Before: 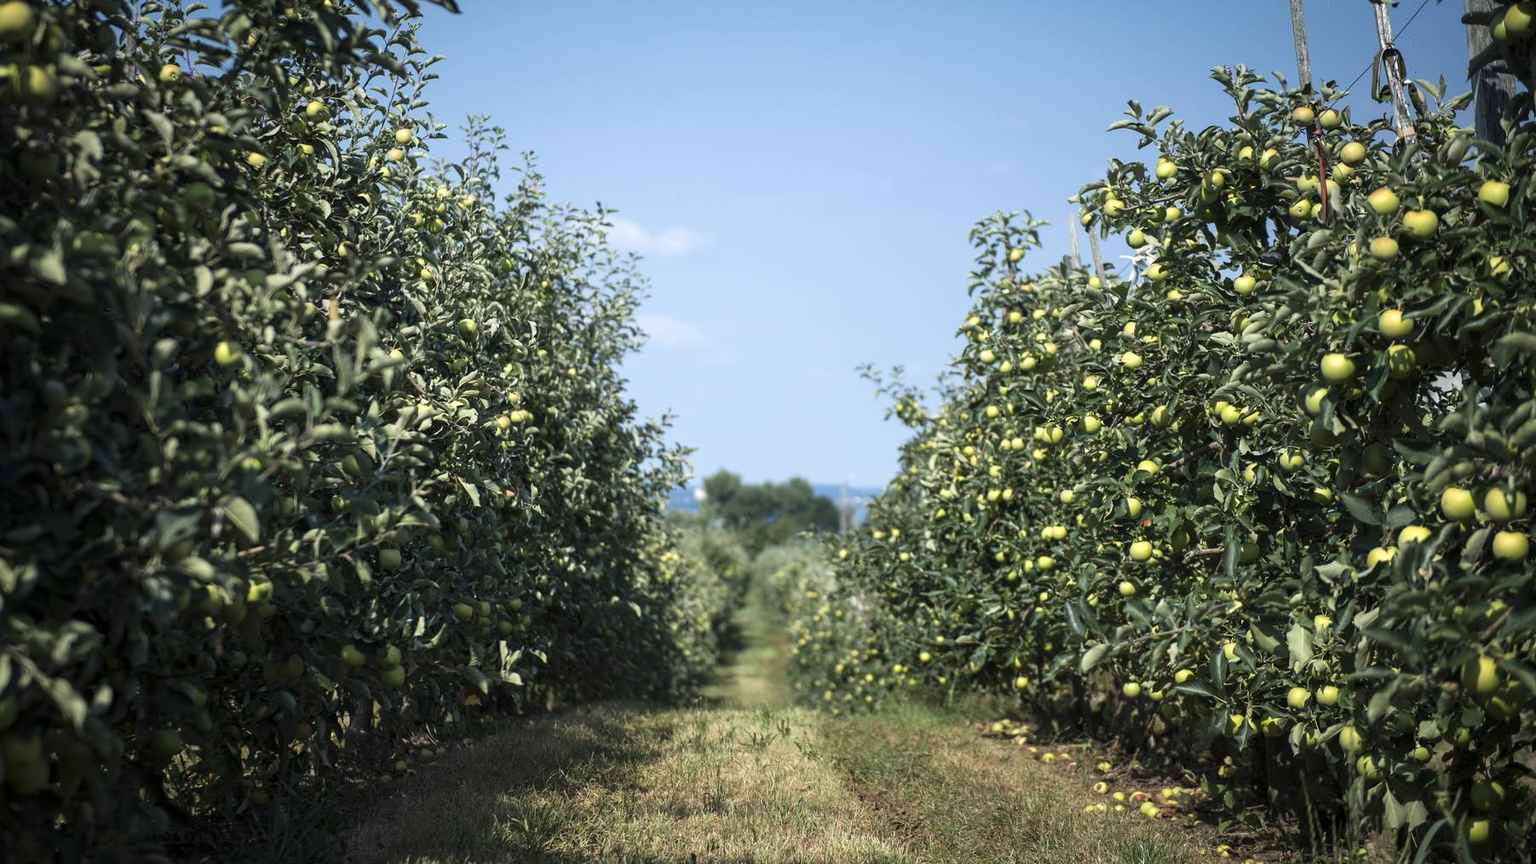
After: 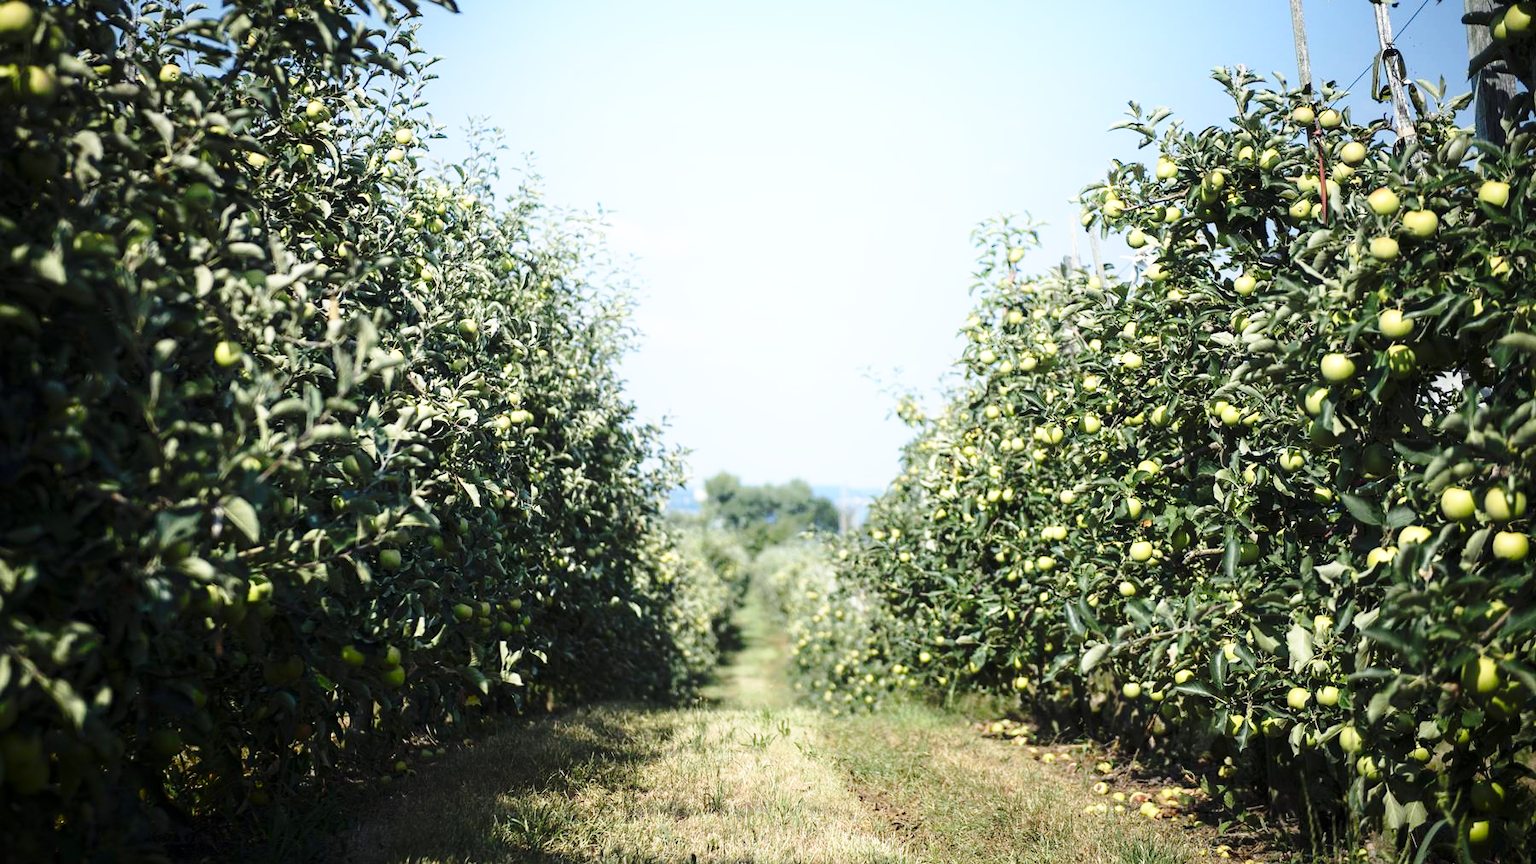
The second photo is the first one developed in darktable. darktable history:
base curve: curves: ch0 [(0, 0) (0.032, 0.037) (0.105, 0.228) (0.435, 0.76) (0.856, 0.983) (1, 1)], preserve colors none
shadows and highlights: shadows -41.92, highlights 62.73, soften with gaussian
